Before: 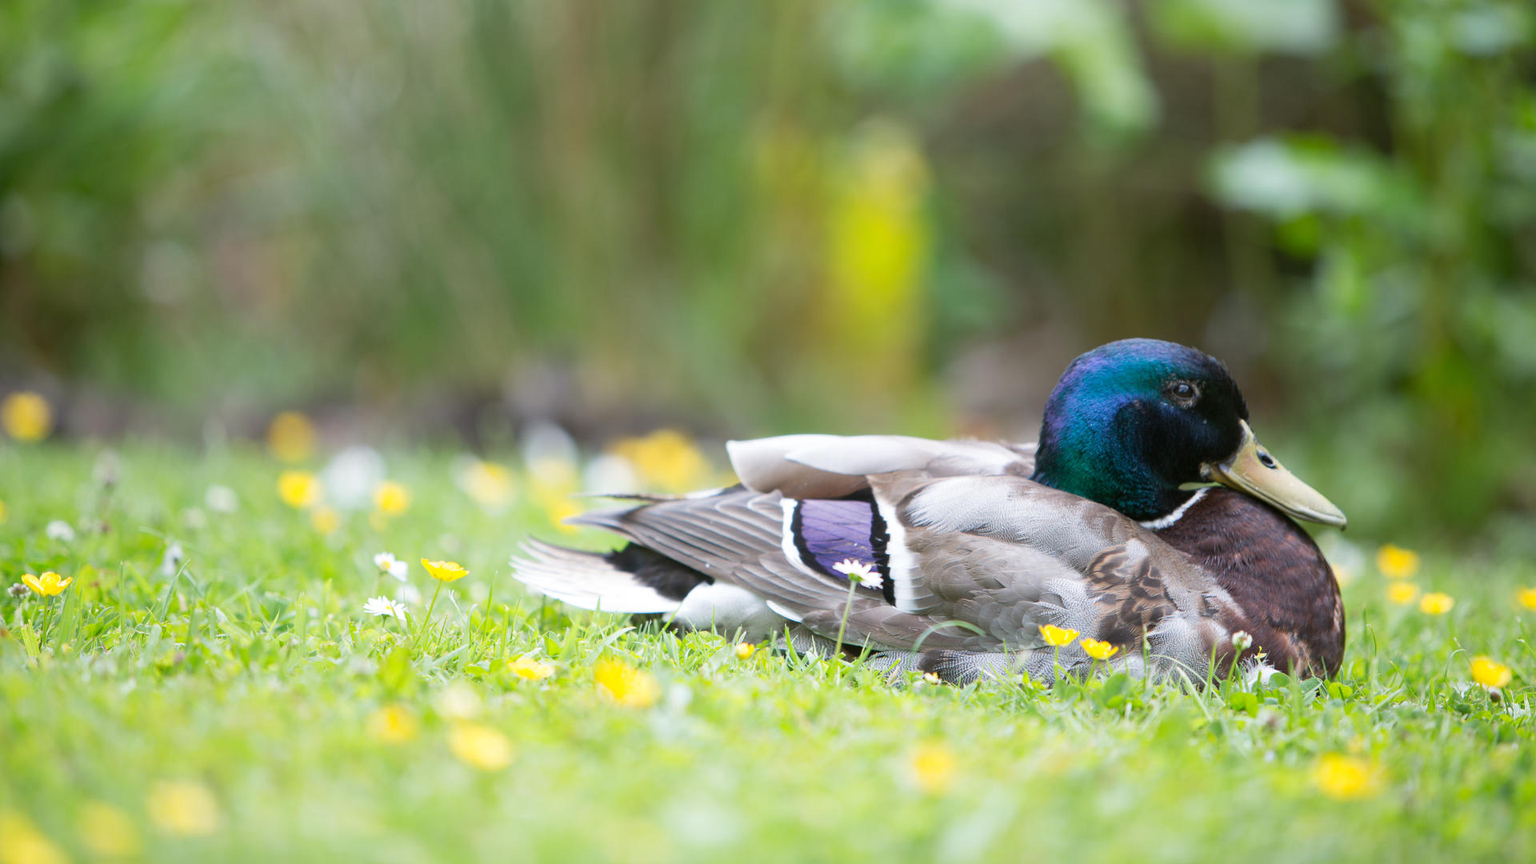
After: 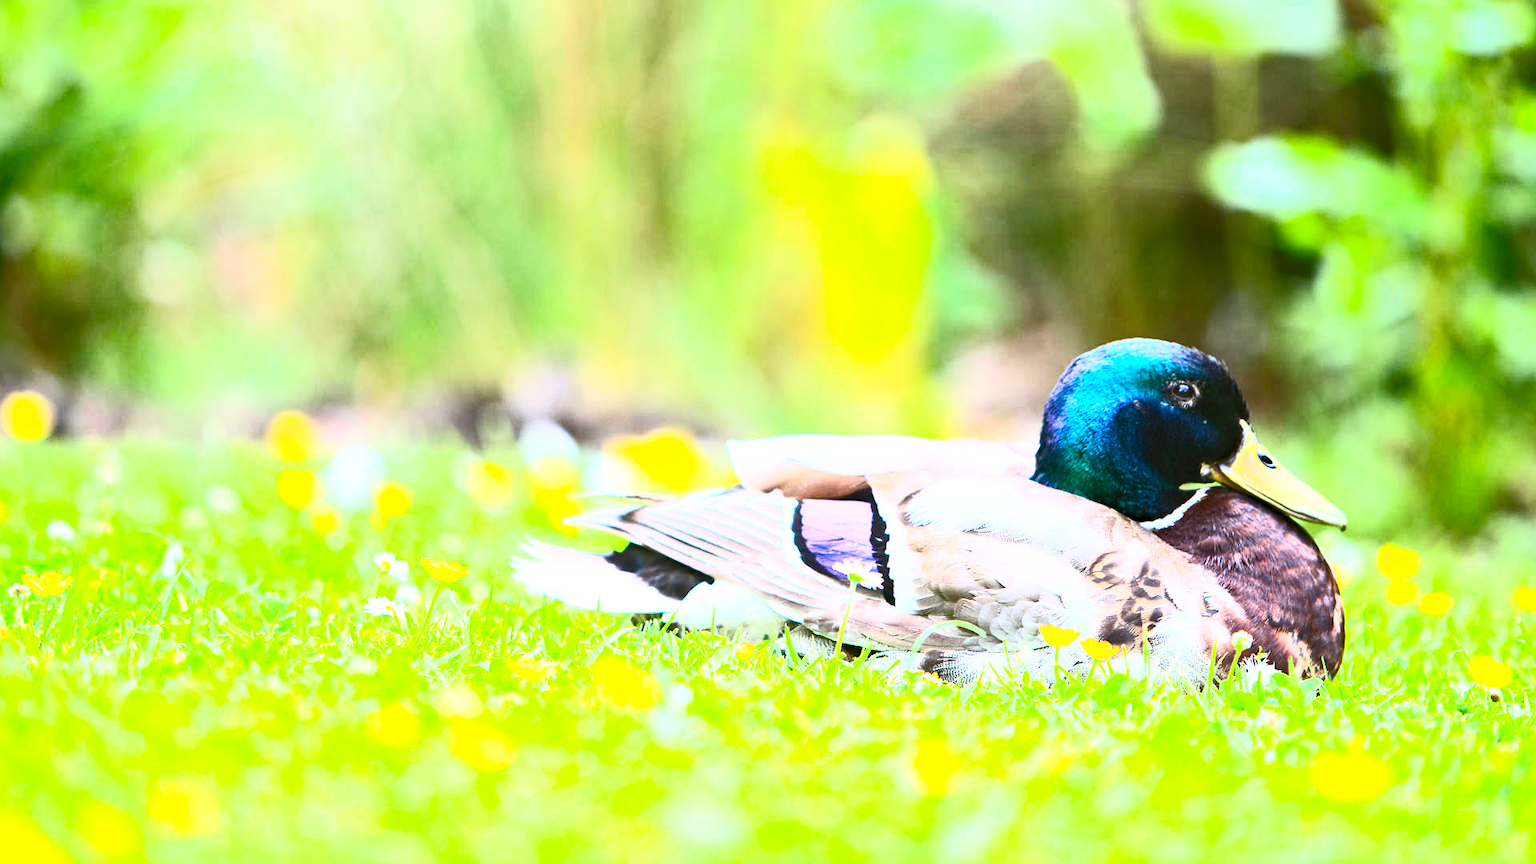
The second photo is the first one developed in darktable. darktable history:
contrast brightness saturation: contrast 0.83, brightness 0.59, saturation 0.59
haze removal: compatibility mode true, adaptive false
exposure: black level correction 0, exposure 0.7 EV, compensate exposure bias true, compensate highlight preservation false
